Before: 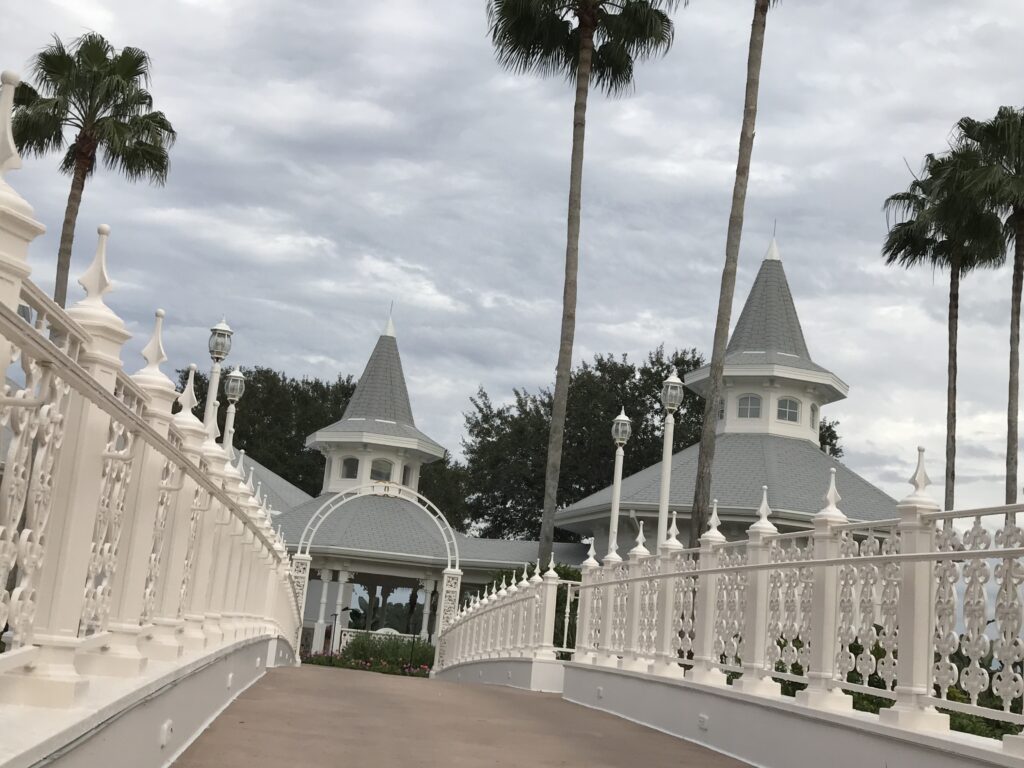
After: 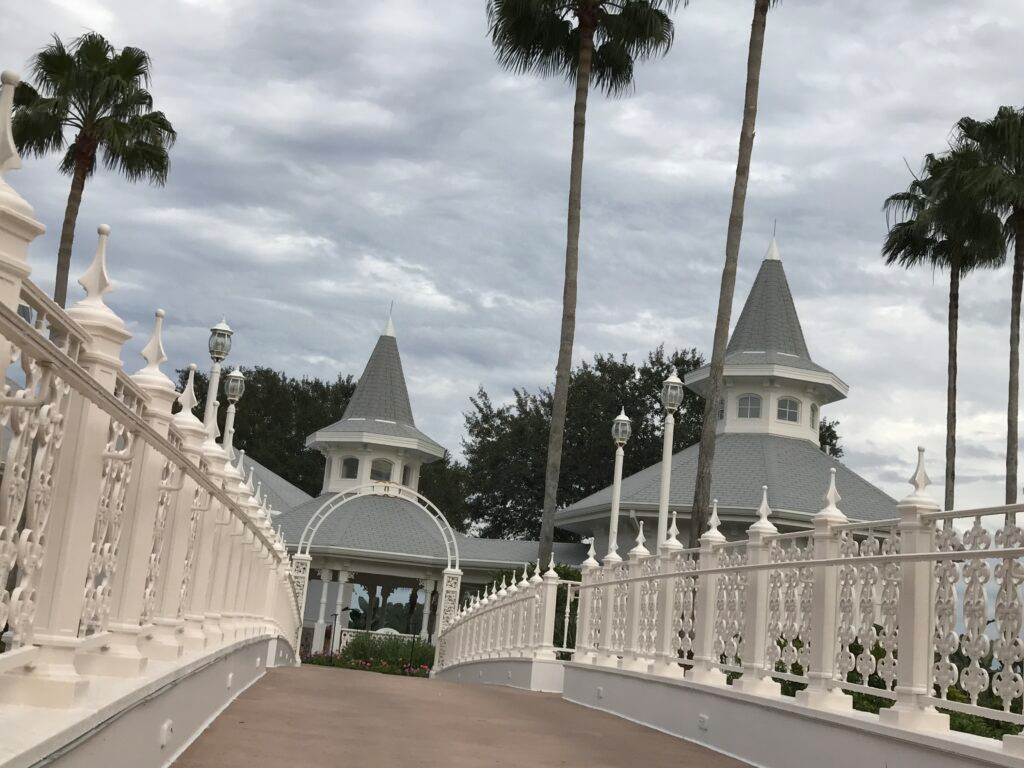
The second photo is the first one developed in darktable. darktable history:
shadows and highlights: radius 336.4, shadows 28.55, soften with gaussian
